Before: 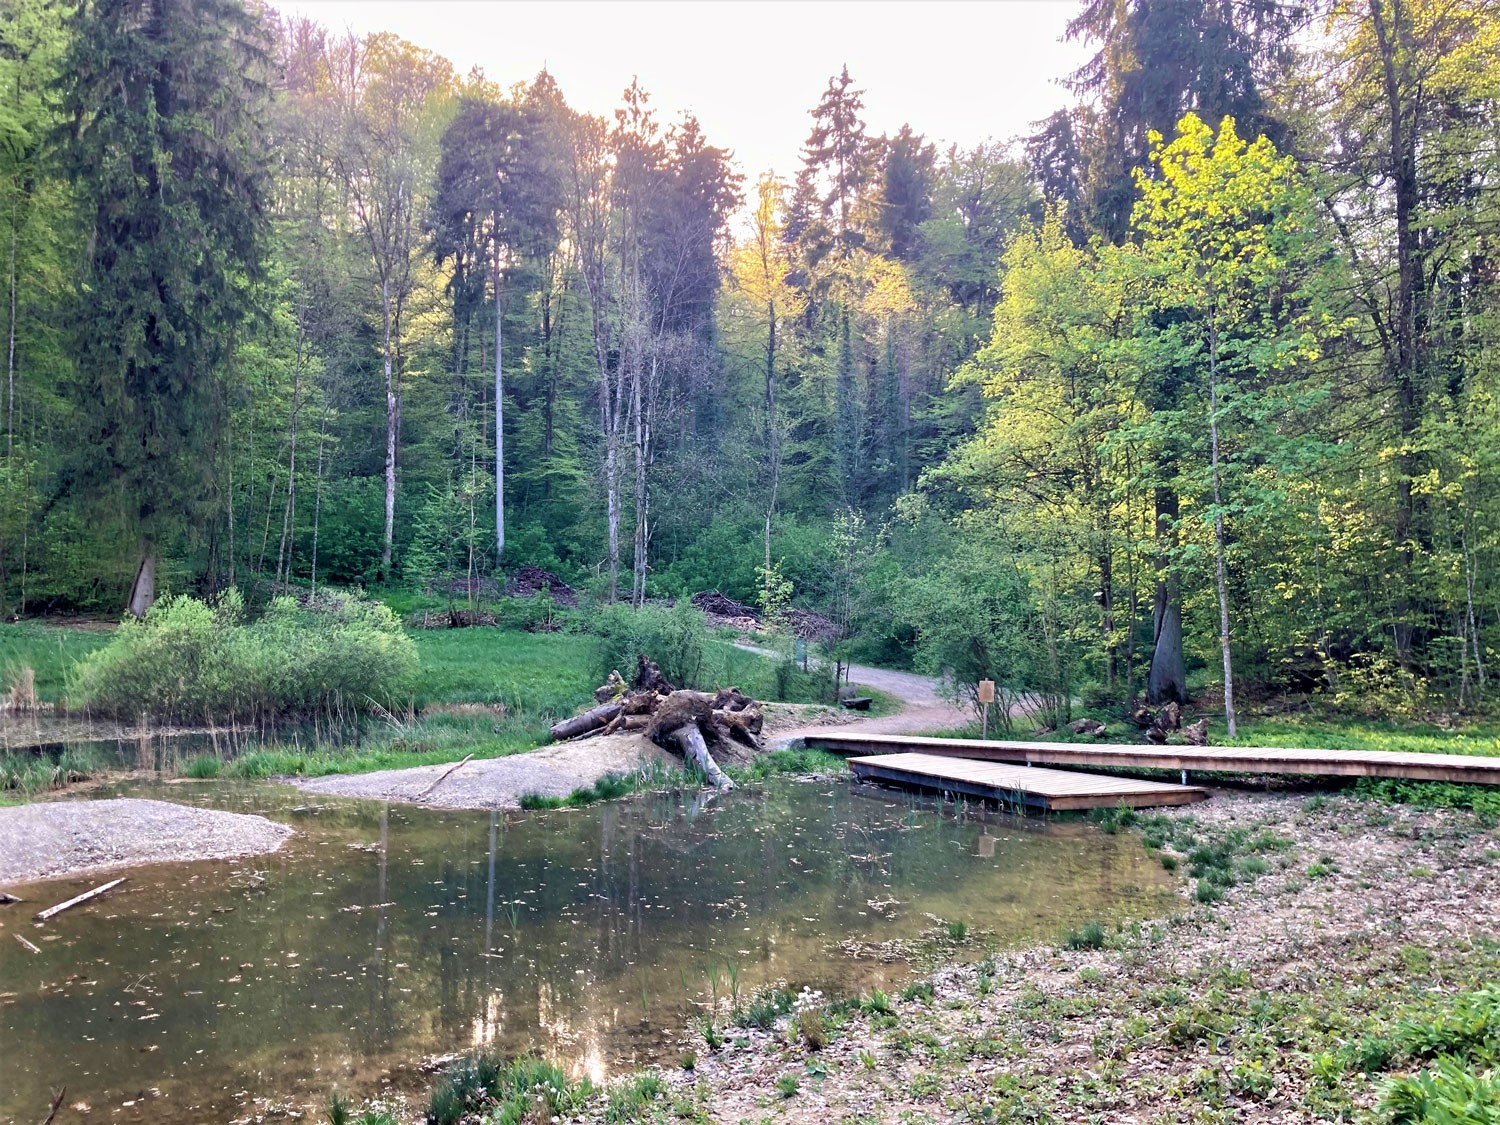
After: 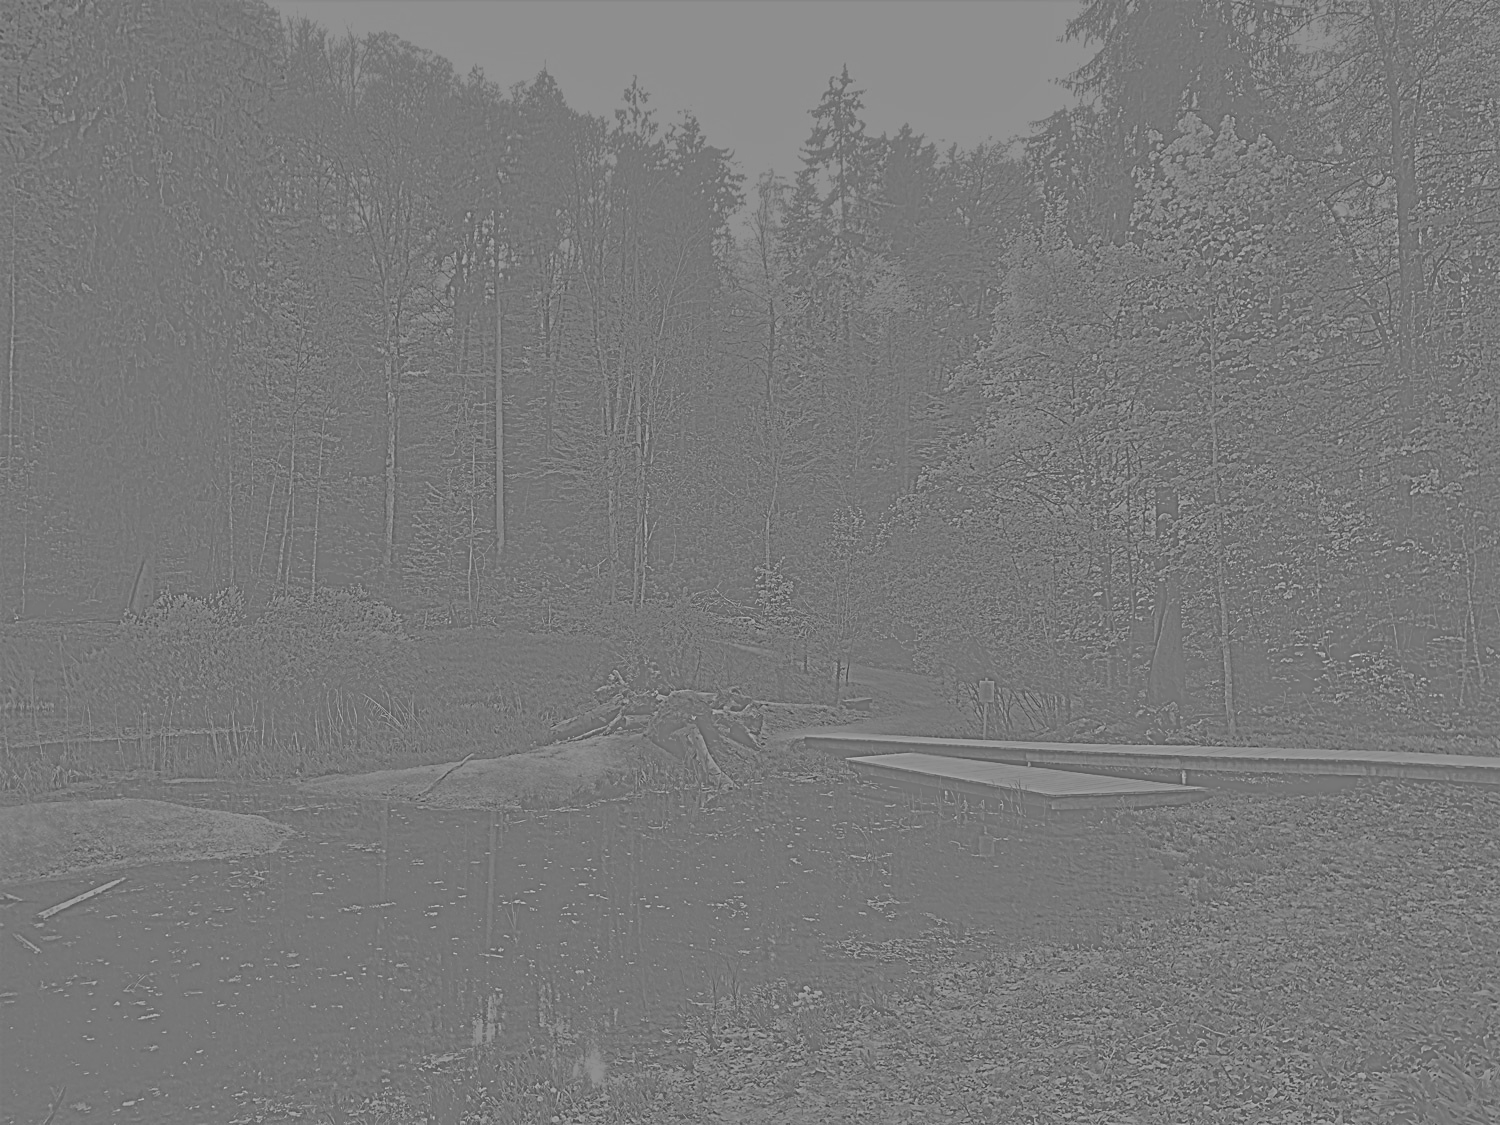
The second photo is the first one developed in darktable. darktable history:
tone equalizer: -8 EV -1.08 EV, -7 EV -1.01 EV, -6 EV -0.867 EV, -5 EV -0.578 EV, -3 EV 0.578 EV, -2 EV 0.867 EV, -1 EV 1.01 EV, +0 EV 1.08 EV, edges refinement/feathering 500, mask exposure compensation -1.57 EV, preserve details no
highpass: sharpness 5.84%, contrast boost 8.44%
